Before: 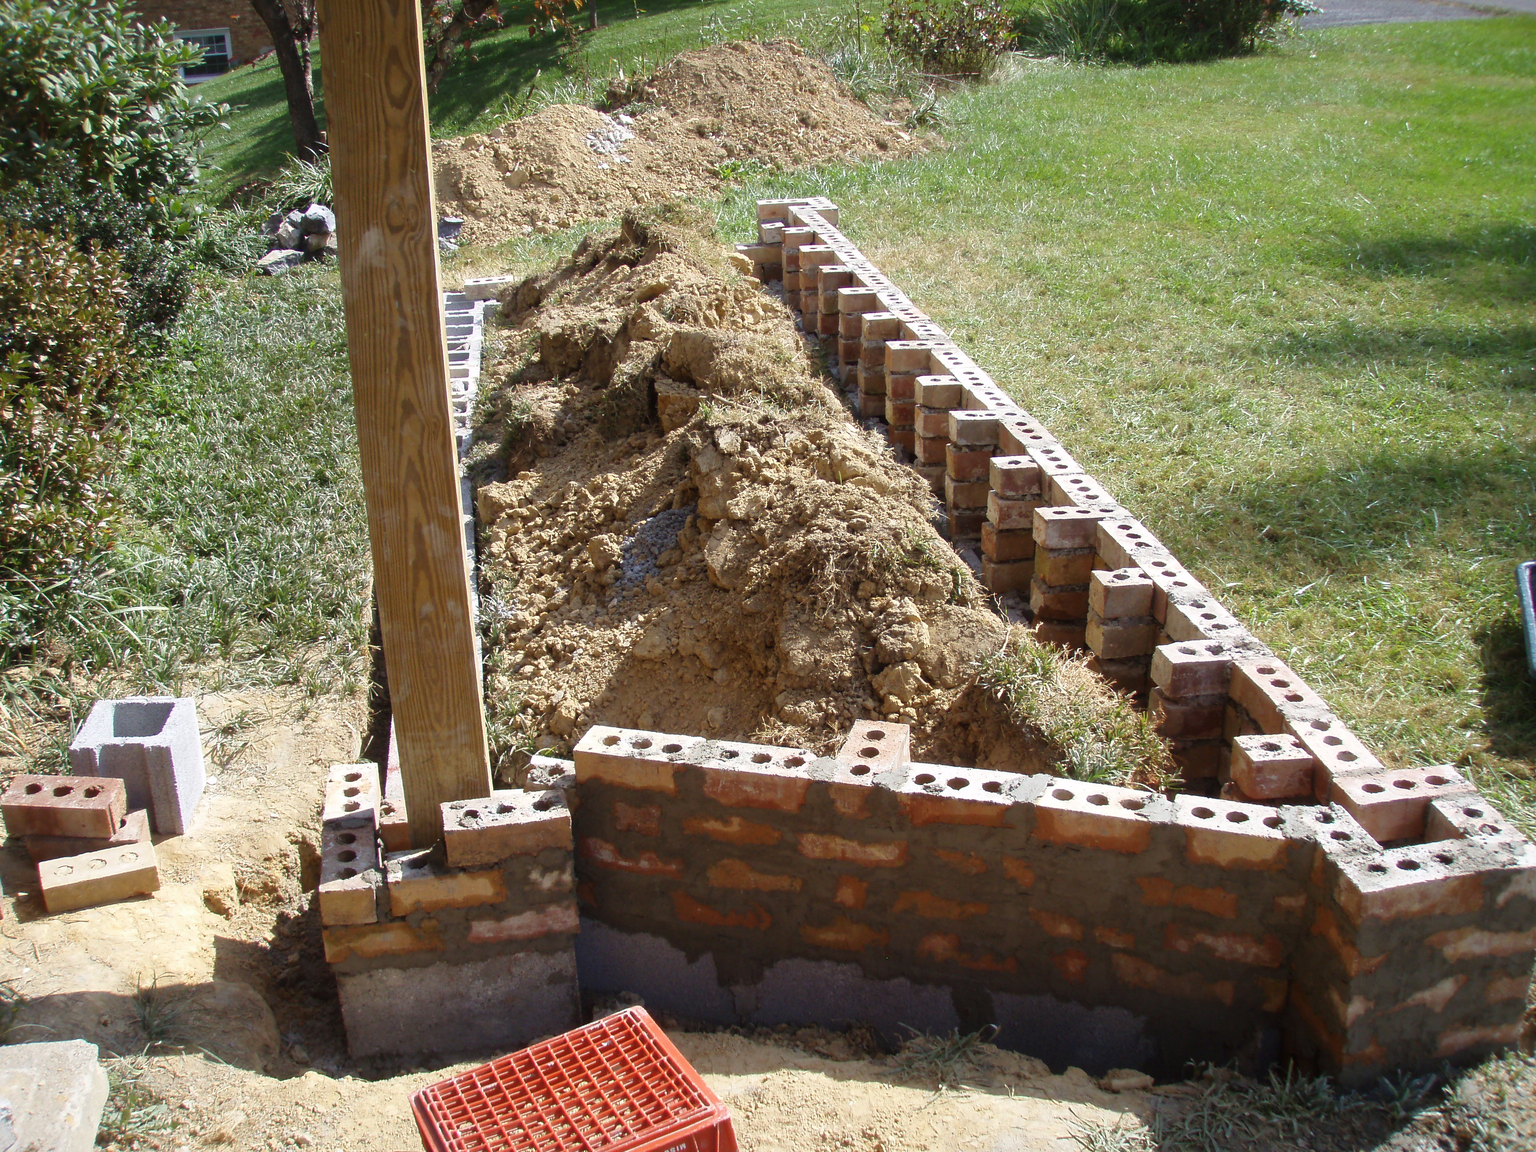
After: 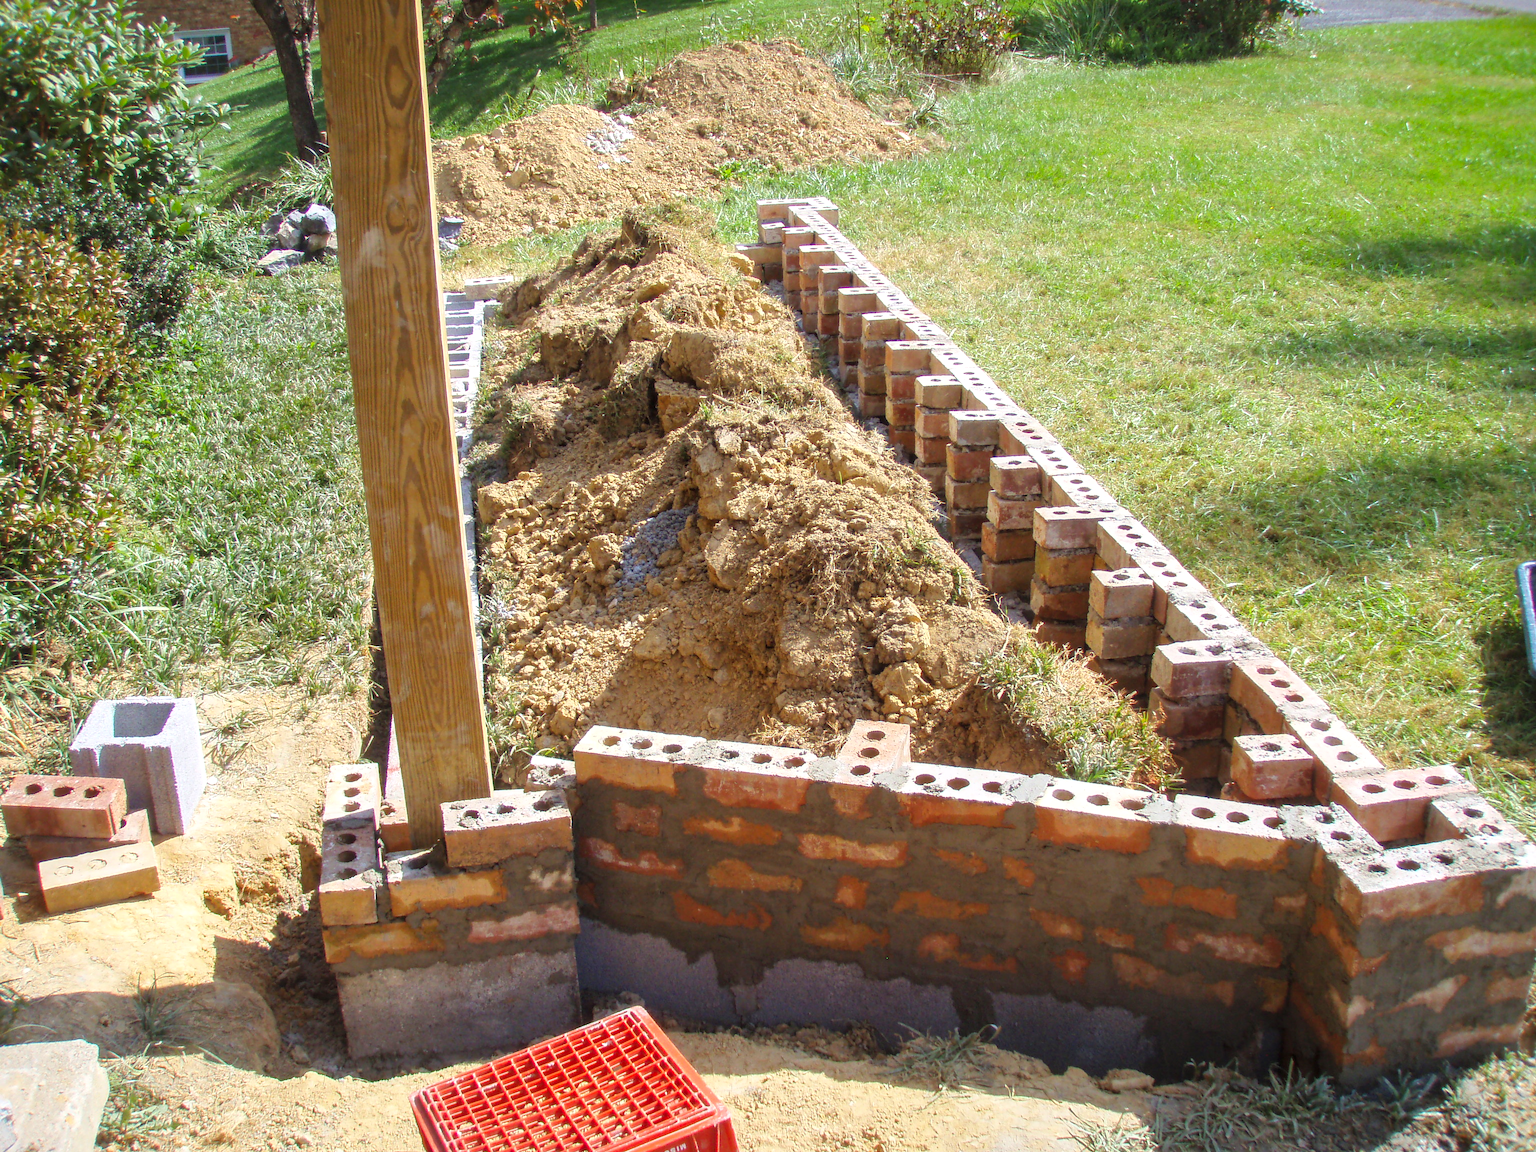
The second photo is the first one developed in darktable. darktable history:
local contrast: on, module defaults
contrast brightness saturation: contrast 0.07, brightness 0.18, saturation 0.4
